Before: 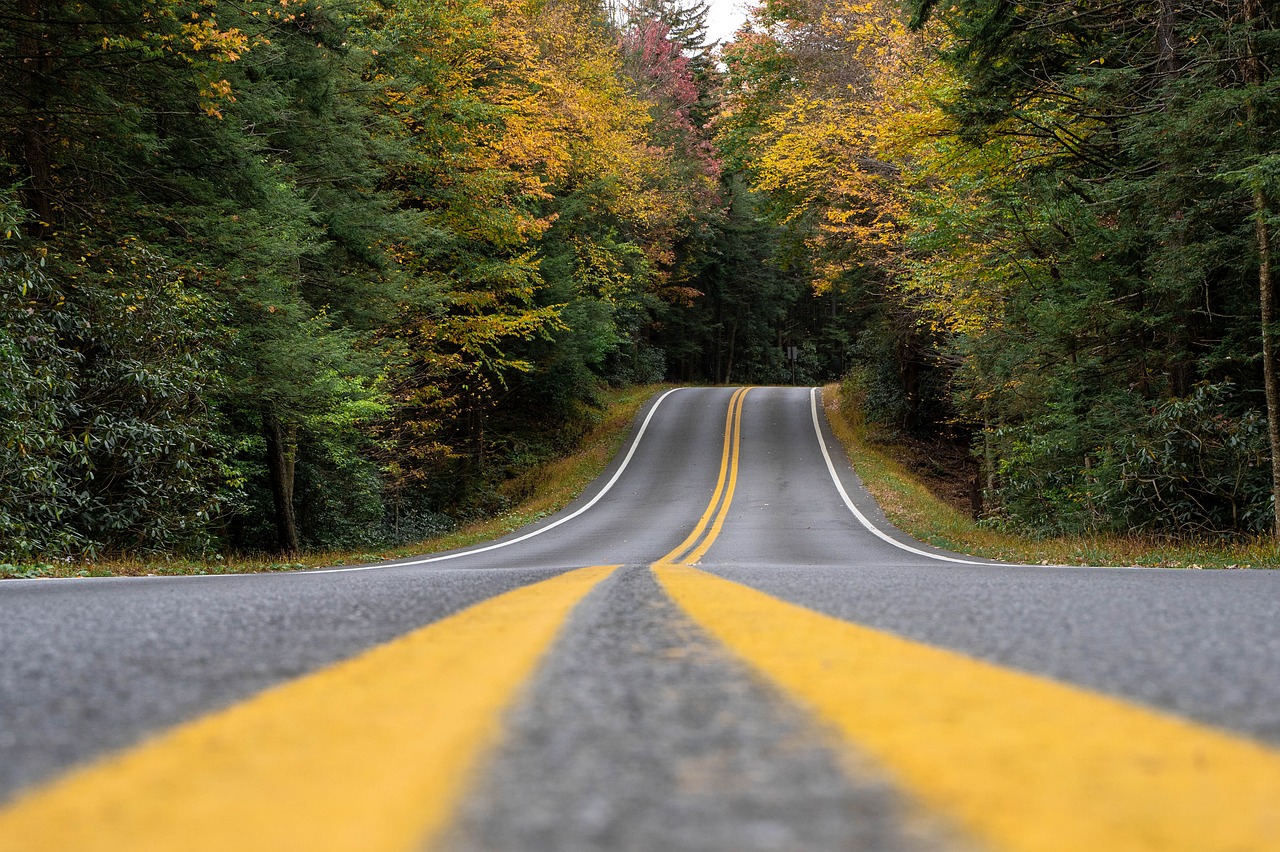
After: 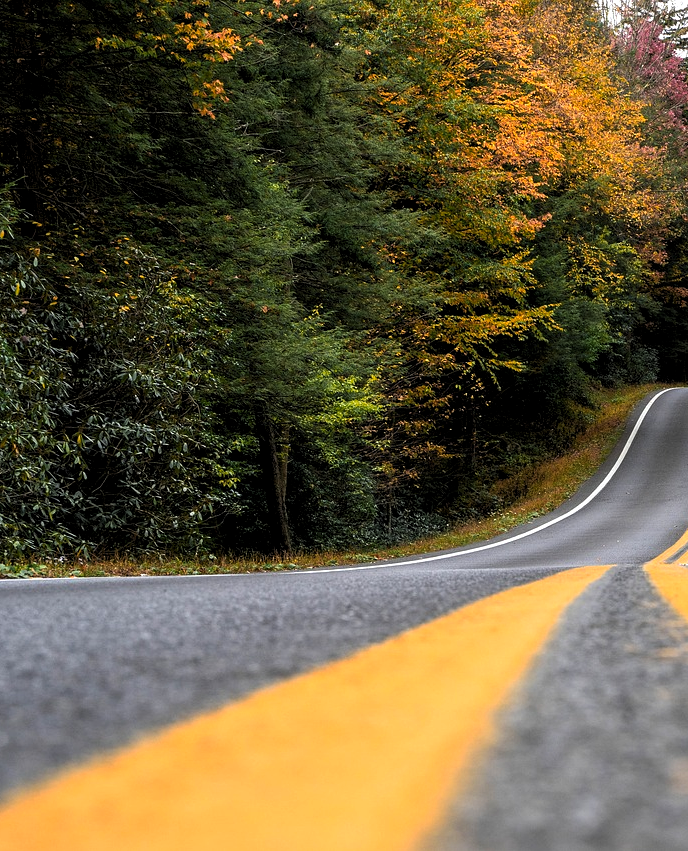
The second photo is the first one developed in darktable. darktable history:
crop: left 0.587%, right 45.588%, bottom 0.086%
color zones: curves: ch1 [(0.239, 0.552) (0.75, 0.5)]; ch2 [(0.25, 0.462) (0.749, 0.457)], mix 25.94%
levels: levels [0.052, 0.496, 0.908]
